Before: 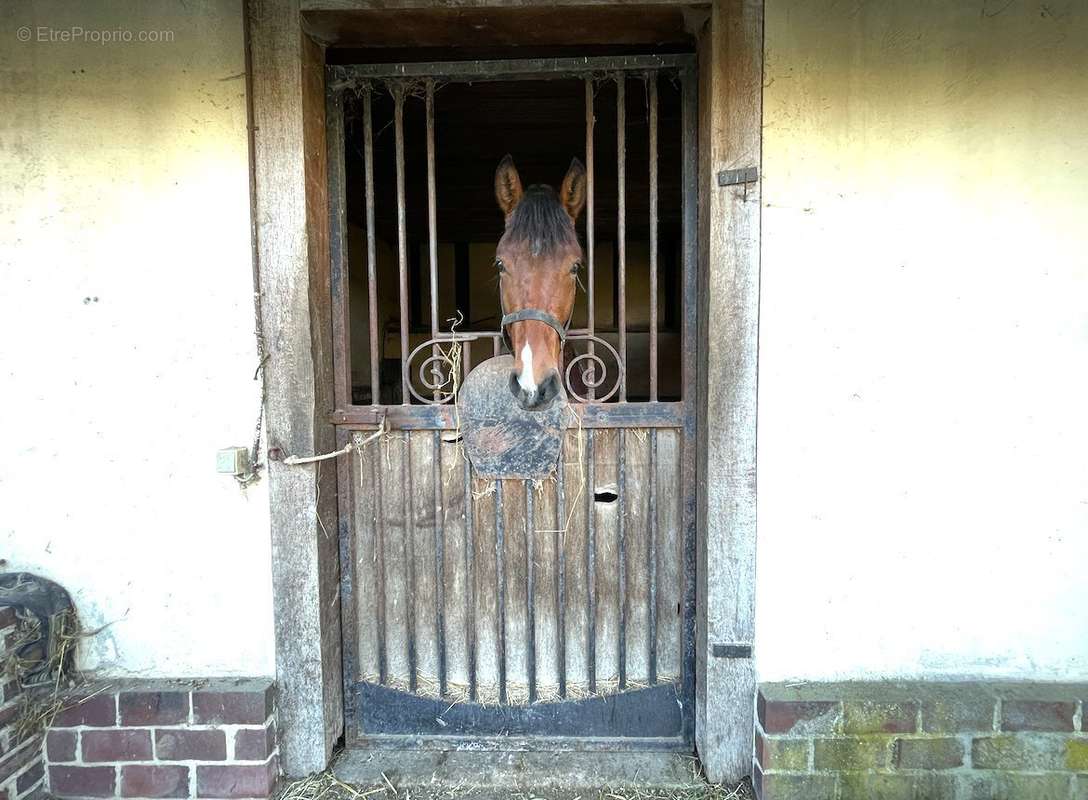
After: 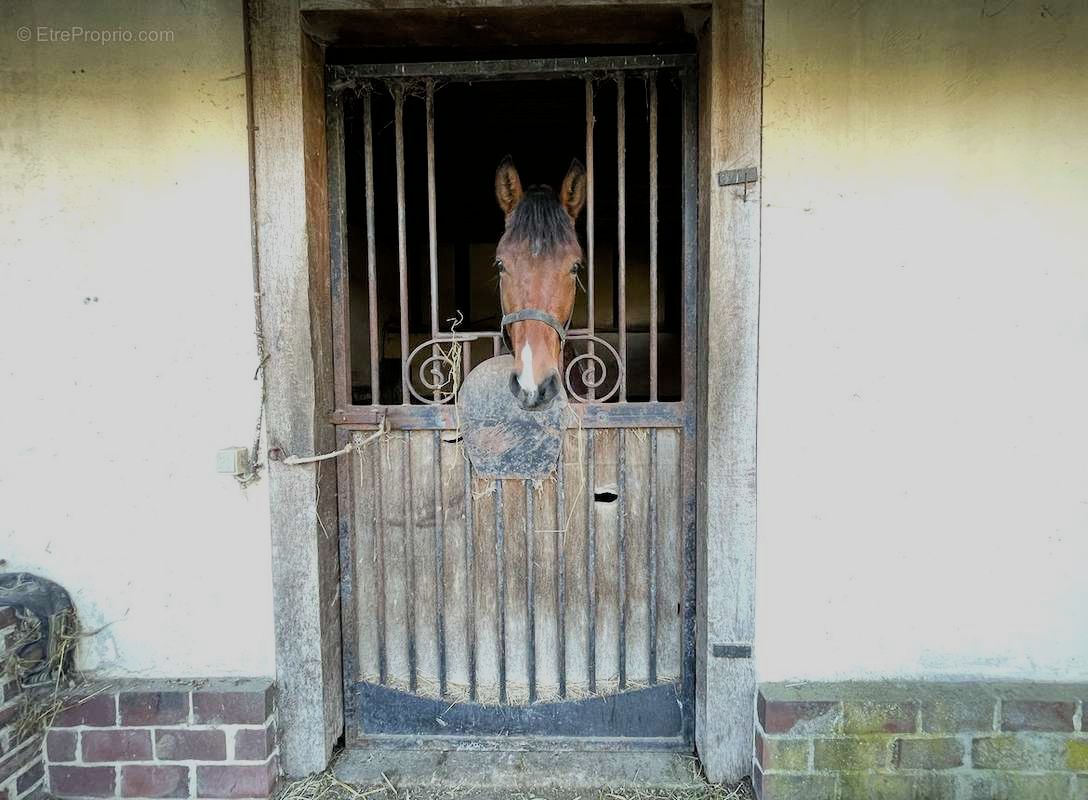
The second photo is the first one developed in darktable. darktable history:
filmic rgb: black relative exposure -7.65 EV, white relative exposure 4.56 EV, hardness 3.61
tone equalizer: edges refinement/feathering 500, mask exposure compensation -1.57 EV, preserve details no
